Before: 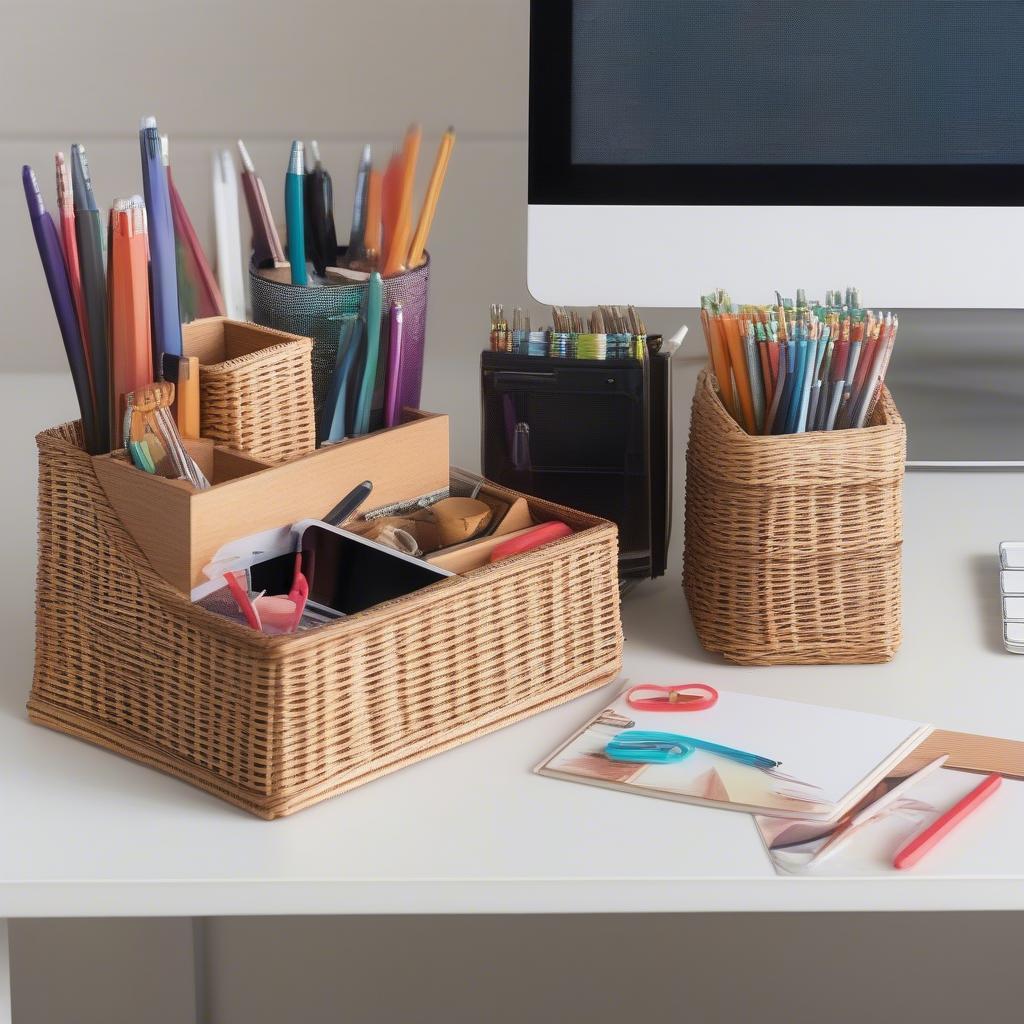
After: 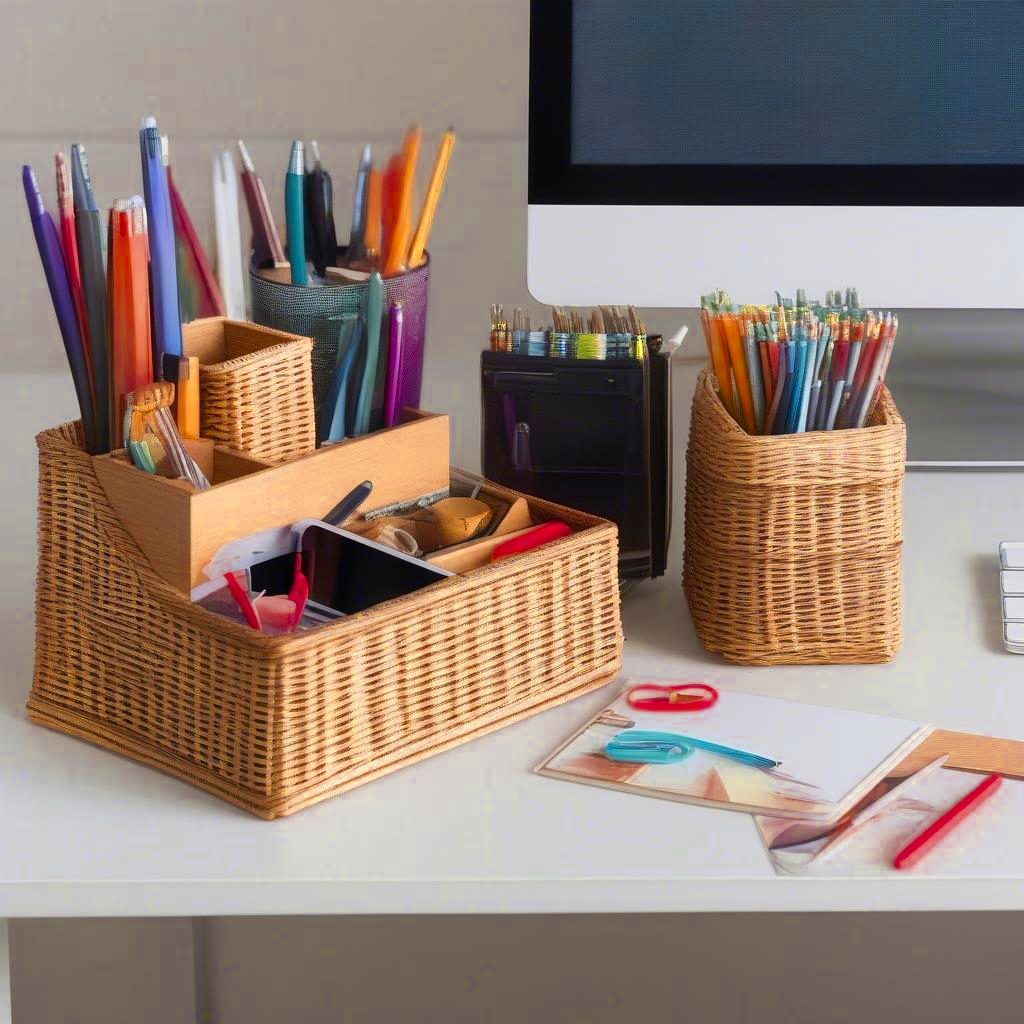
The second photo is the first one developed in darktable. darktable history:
exposure: black level correction 0.001, exposure -0.123 EV, compensate highlight preservation false
sharpen: radius 2.879, amount 0.862, threshold 47.472
color balance rgb: linear chroma grading › global chroma 24.509%, perceptual saturation grading › global saturation -2.611%, perceptual saturation grading › shadows -1.12%
color zones: curves: ch0 [(0.004, 0.305) (0.261, 0.623) (0.389, 0.399) (0.708, 0.571) (0.947, 0.34)]; ch1 [(0.025, 0.645) (0.229, 0.584) (0.326, 0.551) (0.484, 0.262) (0.757, 0.643)]
